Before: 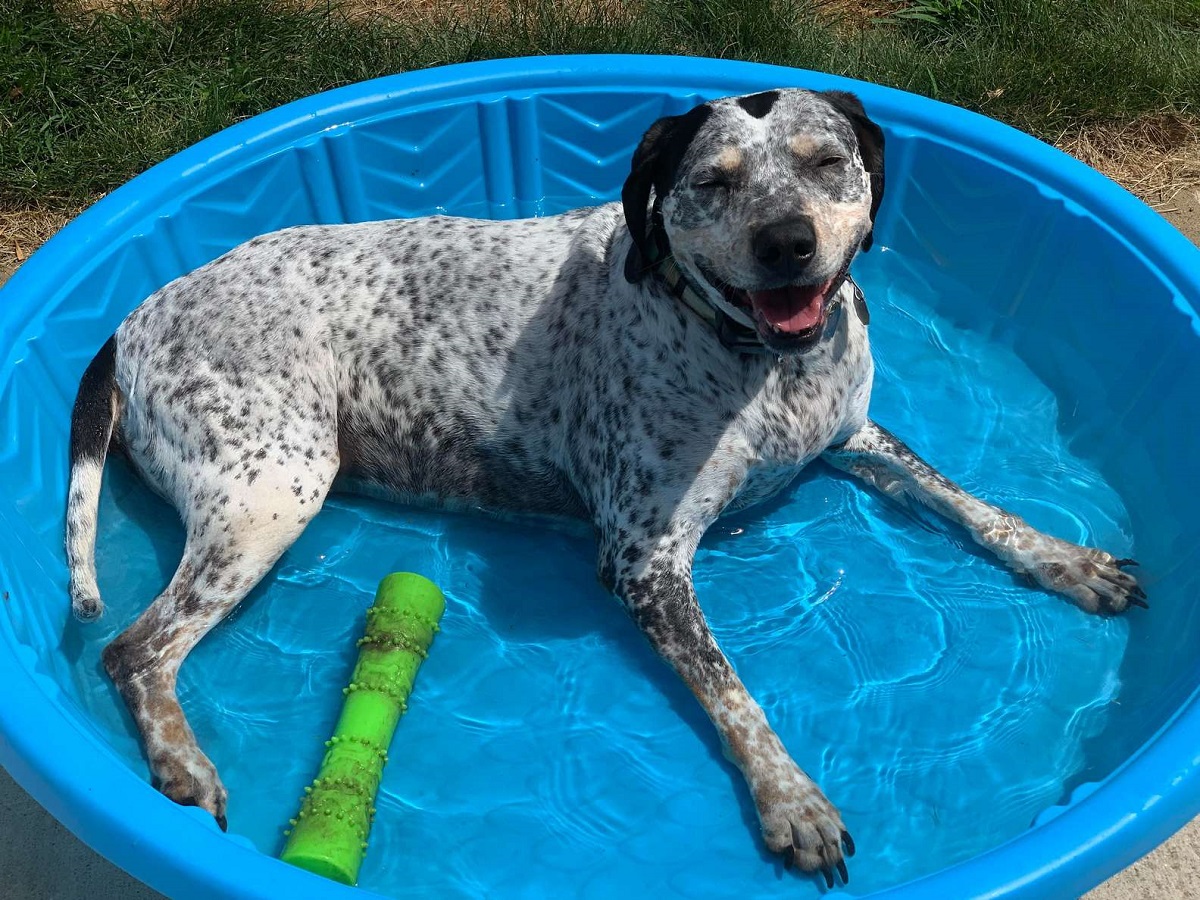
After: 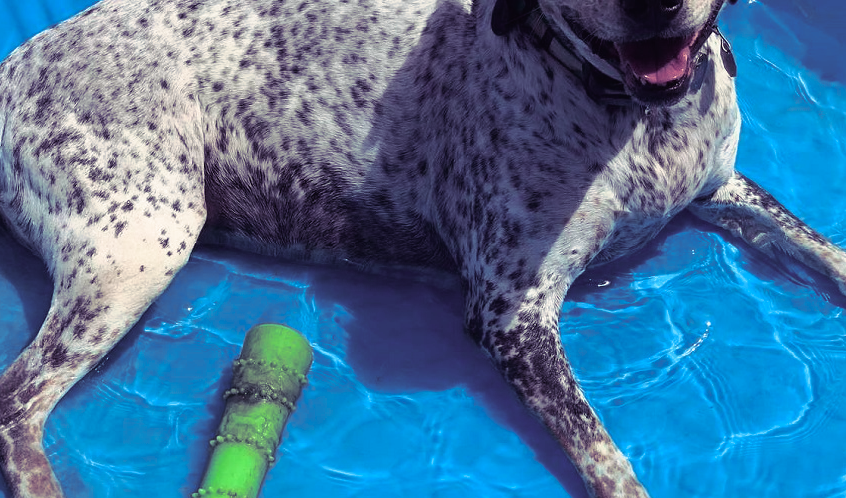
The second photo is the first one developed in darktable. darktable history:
split-toning: shadows › hue 255.6°, shadows › saturation 0.66, highlights › hue 43.2°, highlights › saturation 0.68, balance -50.1
crop: left 11.123%, top 27.61%, right 18.3%, bottom 17.034%
tone curve: curves: ch0 [(0, 0.021) (0.059, 0.053) (0.197, 0.191) (0.32, 0.311) (0.495, 0.505) (0.725, 0.731) (0.89, 0.919) (1, 1)]; ch1 [(0, 0) (0.094, 0.081) (0.285, 0.299) (0.401, 0.424) (0.453, 0.439) (0.495, 0.496) (0.54, 0.55) (0.615, 0.637) (0.657, 0.683) (1, 1)]; ch2 [(0, 0) (0.257, 0.217) (0.43, 0.421) (0.498, 0.507) (0.547, 0.539) (0.595, 0.56) (0.644, 0.599) (1, 1)], color space Lab, independent channels, preserve colors none
